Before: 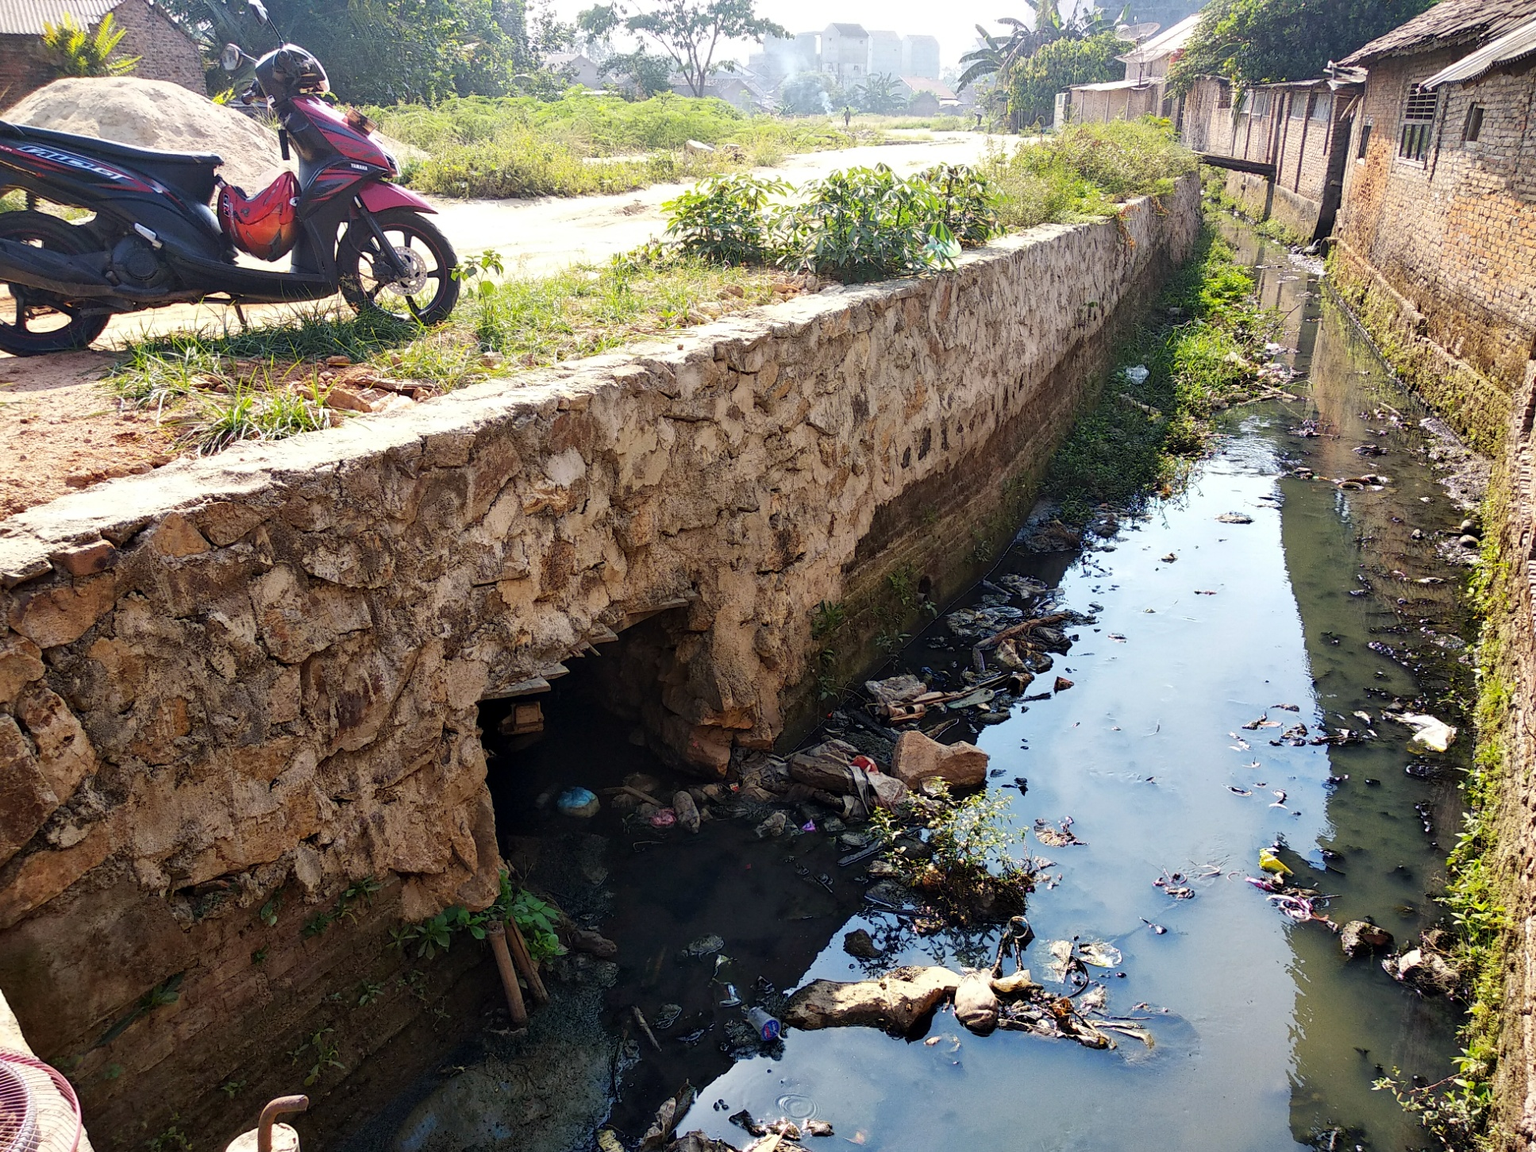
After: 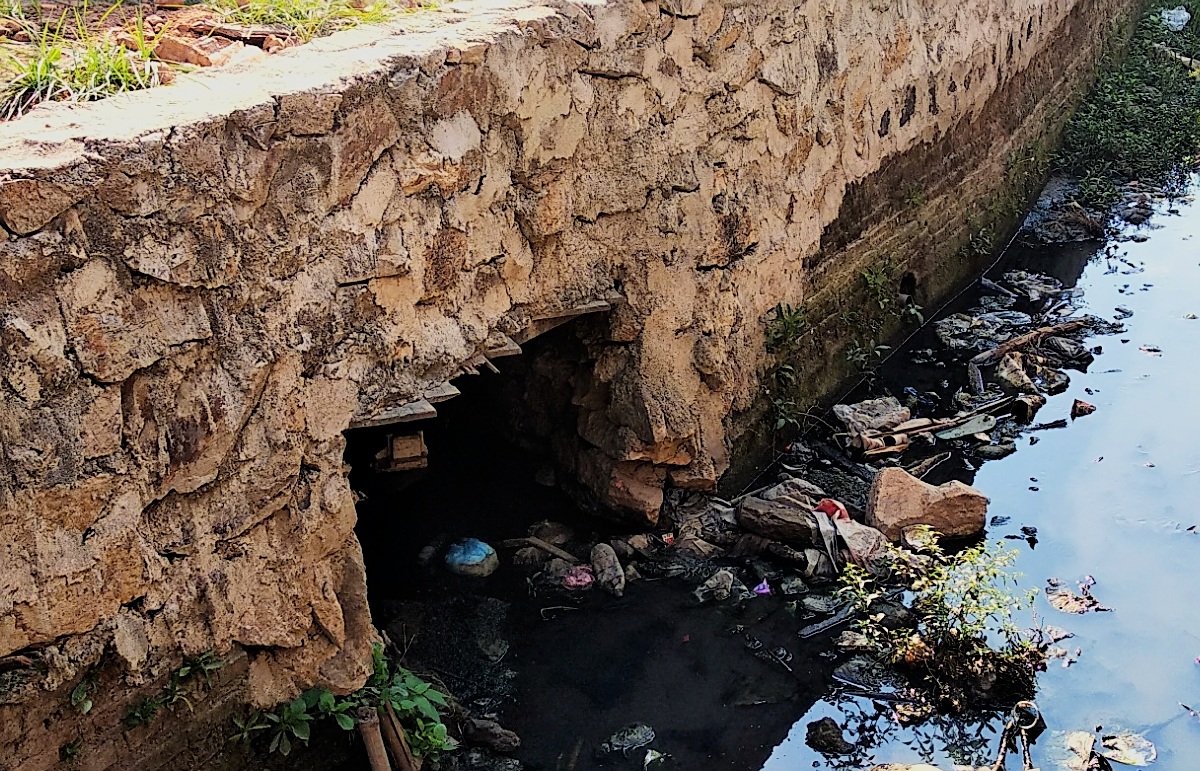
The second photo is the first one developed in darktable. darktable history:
filmic rgb: black relative exposure -7.15 EV, white relative exposure 5.36 EV, hardness 3.02, color science v6 (2022)
exposure: black level correction 0, exposure 0.7 EV, compensate exposure bias true, compensate highlight preservation false
sharpen: on, module defaults
crop: left 13.312%, top 31.28%, right 24.627%, bottom 15.582%
